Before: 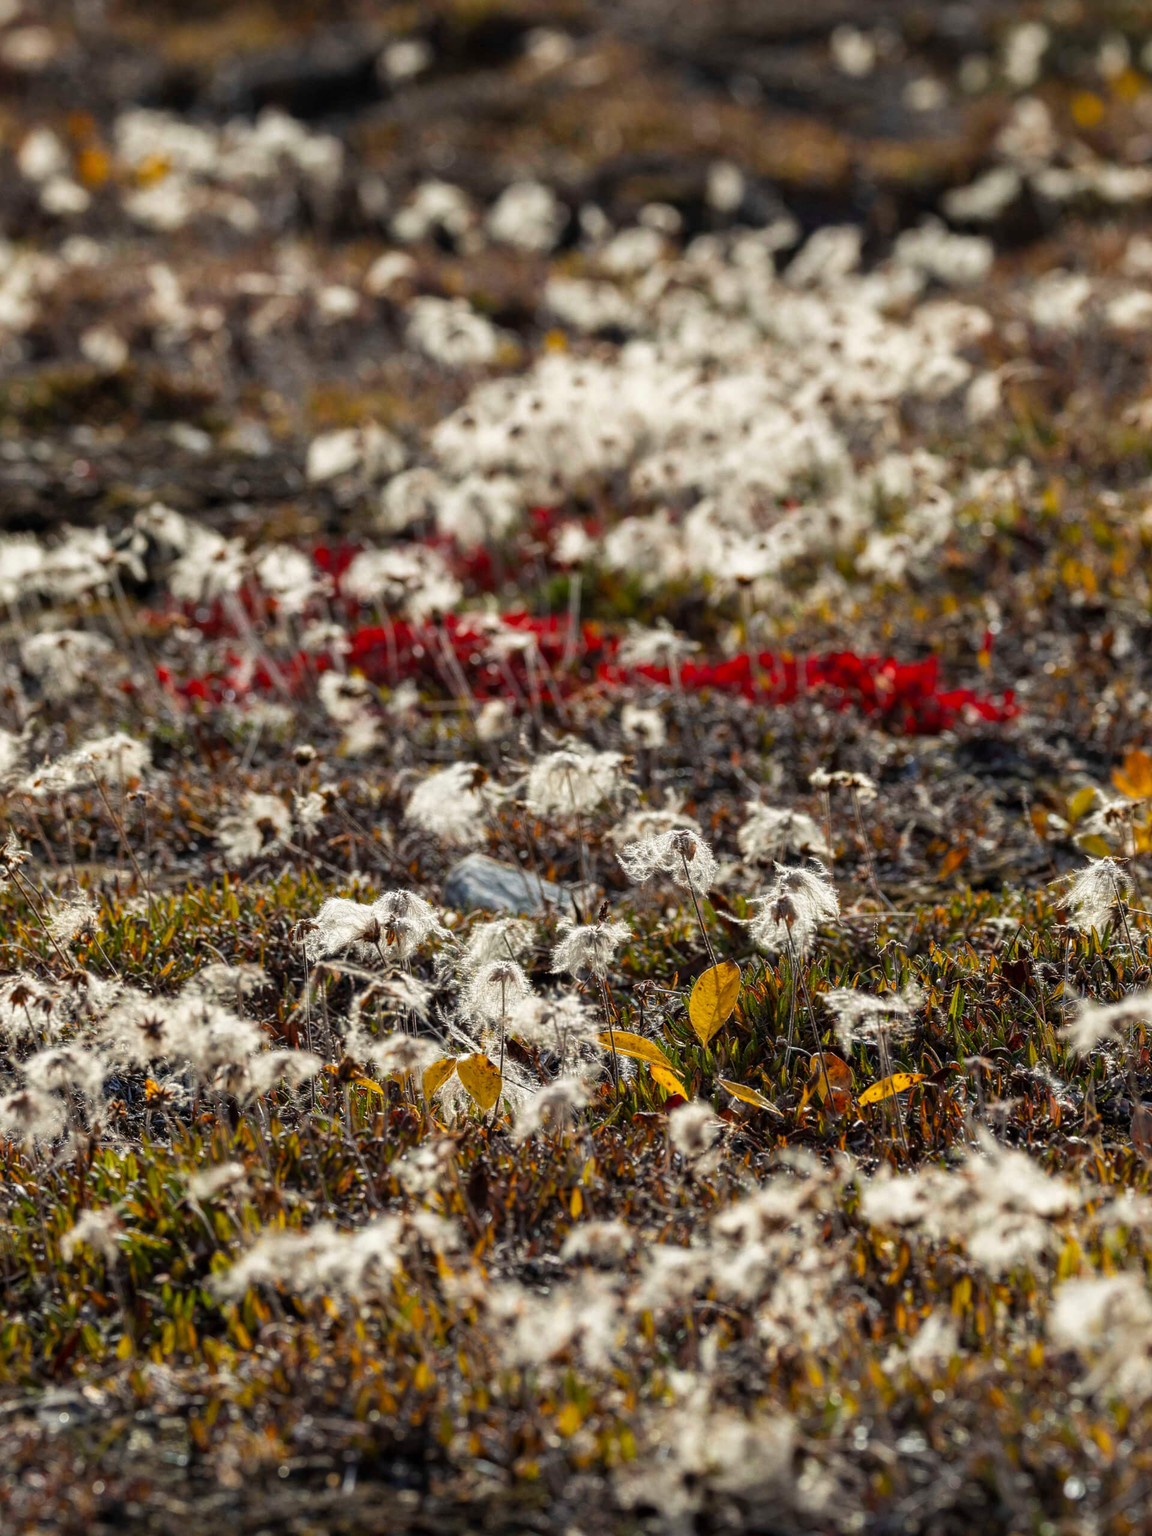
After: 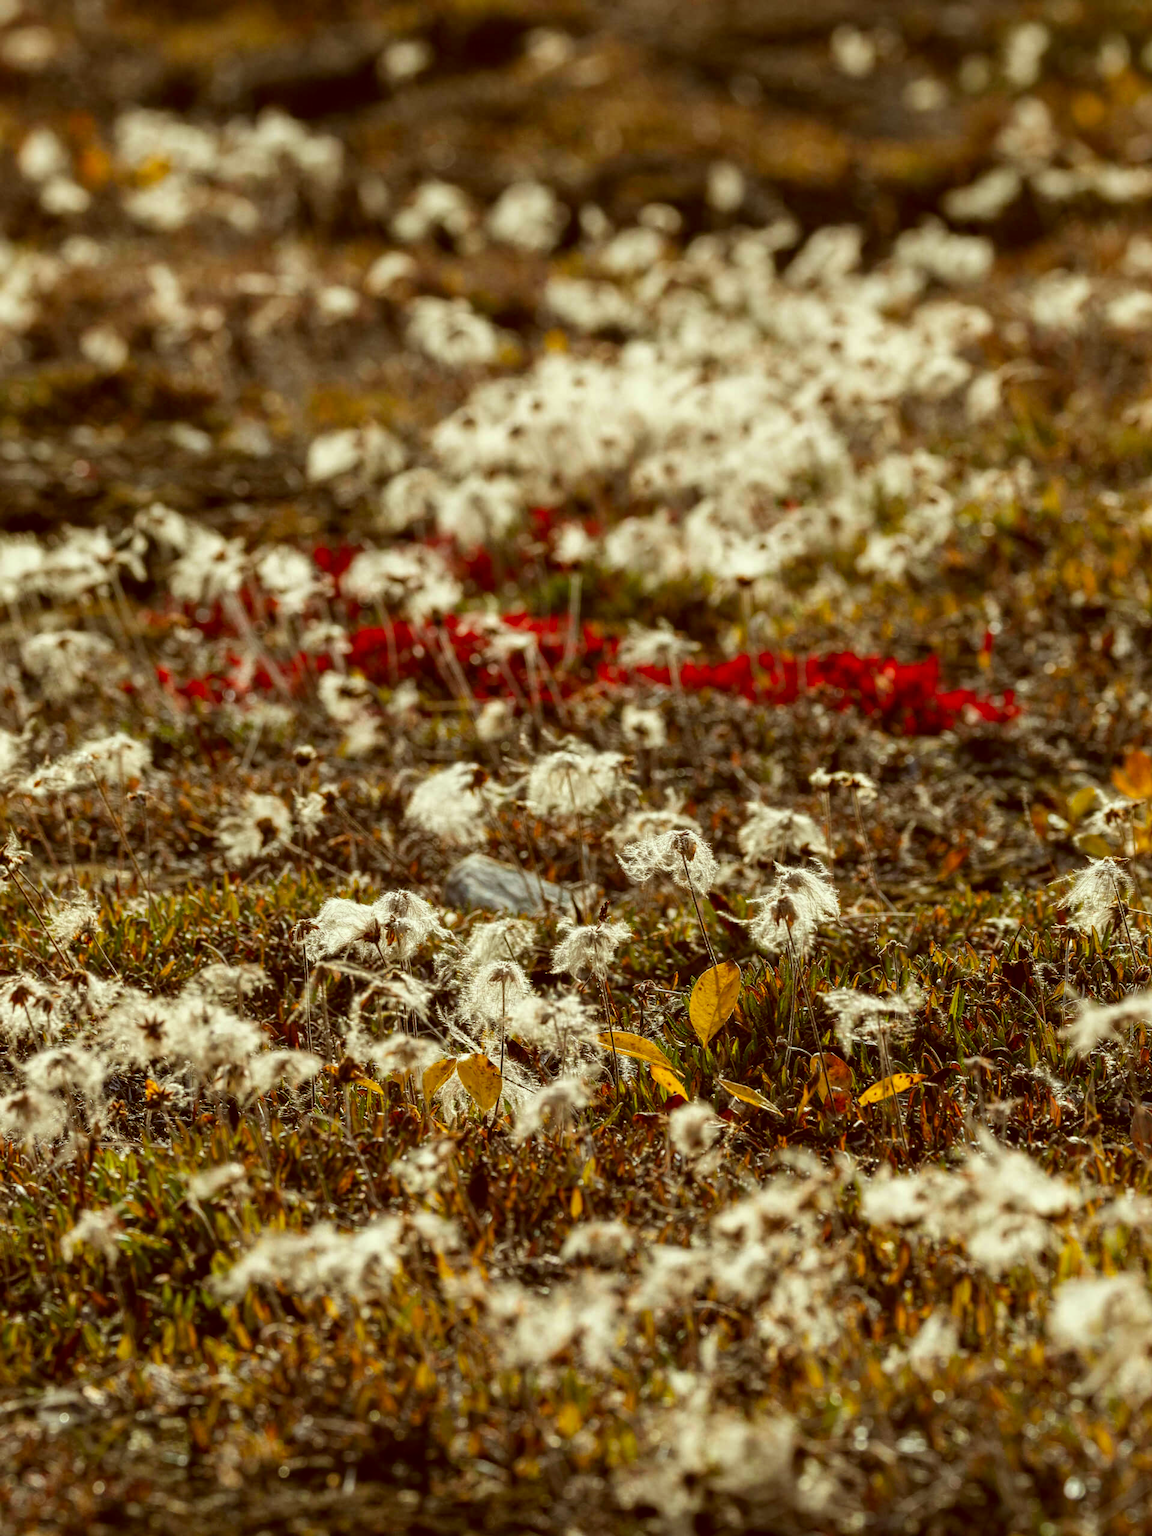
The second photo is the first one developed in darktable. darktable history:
color correction: highlights a* -6.09, highlights b* 9.29, shadows a* 10.24, shadows b* 23.84
